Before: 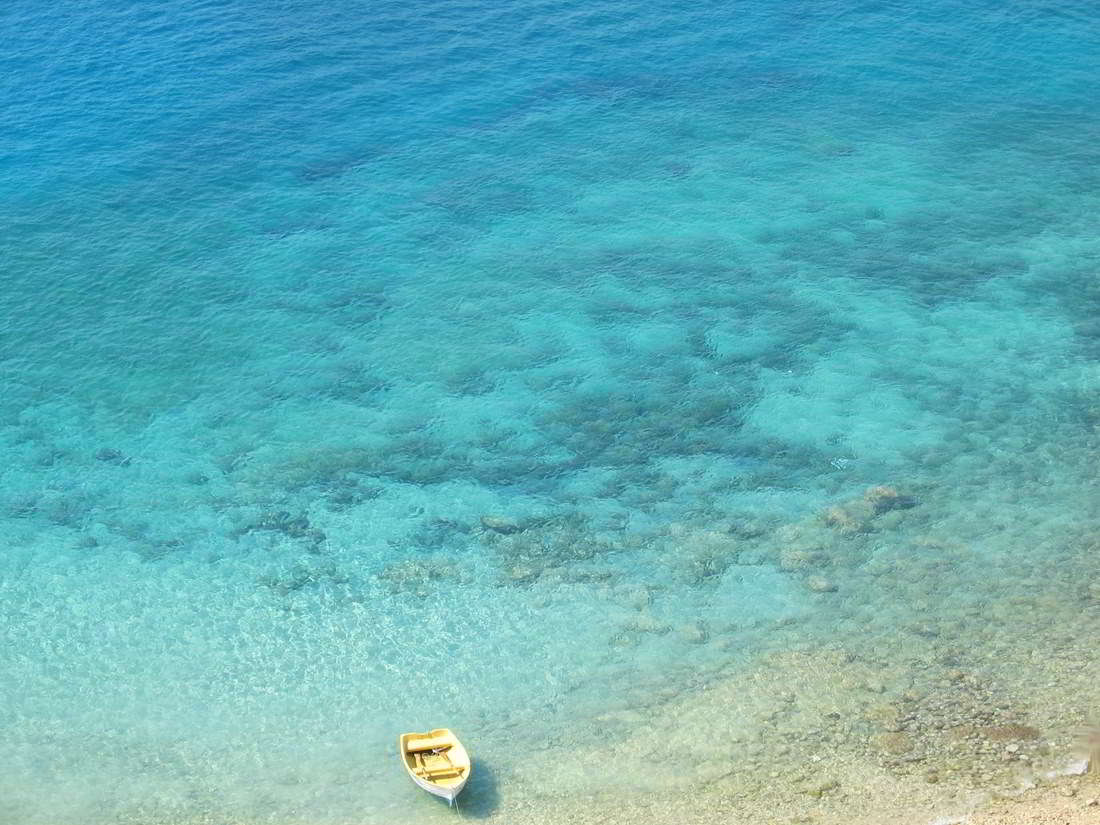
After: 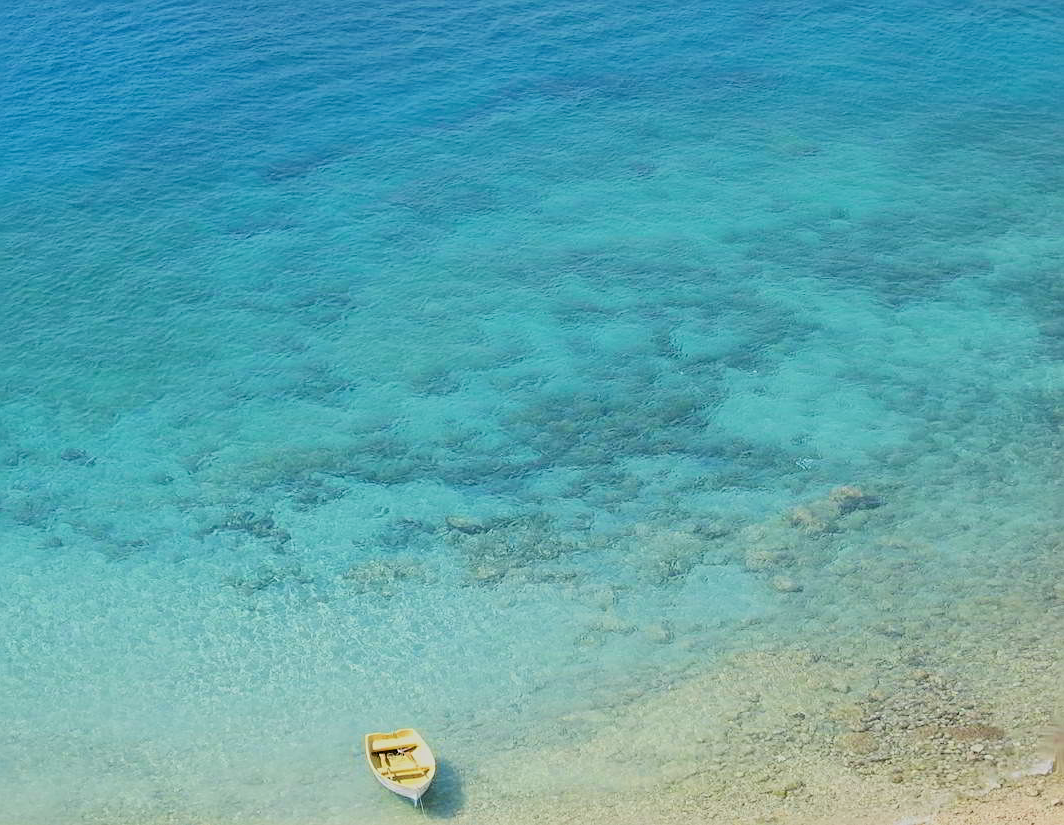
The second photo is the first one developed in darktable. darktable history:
filmic rgb: black relative exposure -7.65 EV, white relative exposure 4.56 EV, hardness 3.61, color science v6 (2022)
sharpen: on, module defaults
rotate and perspective: automatic cropping off
crop and rotate: left 3.238%
